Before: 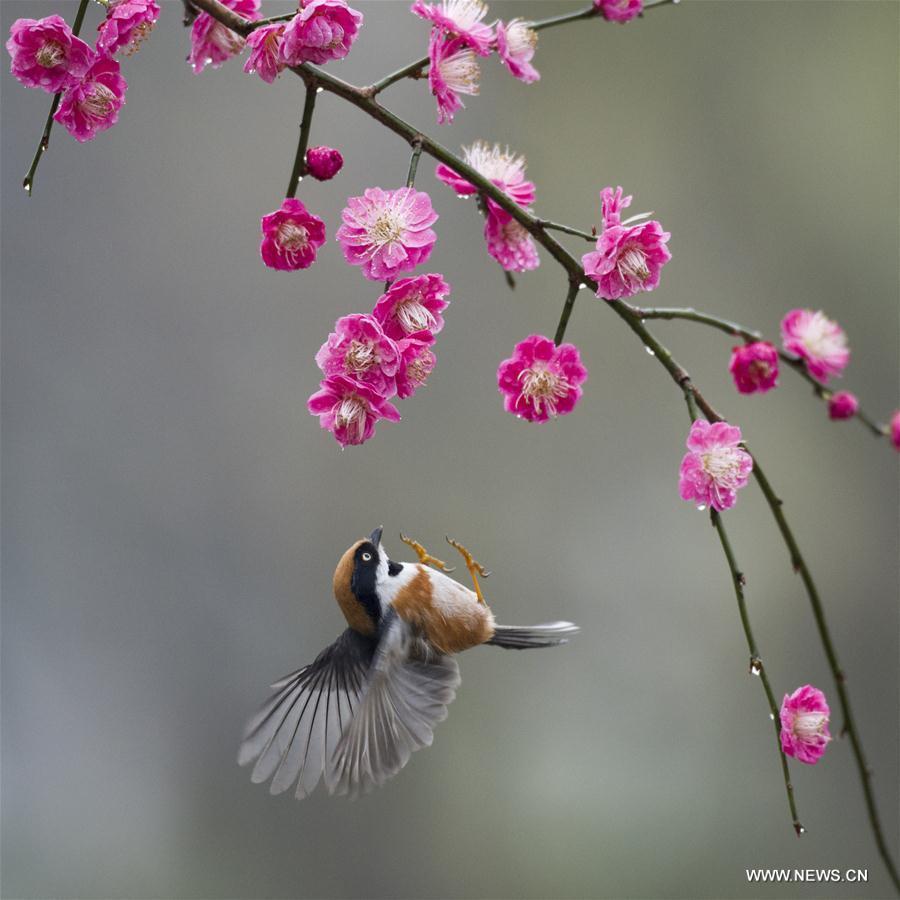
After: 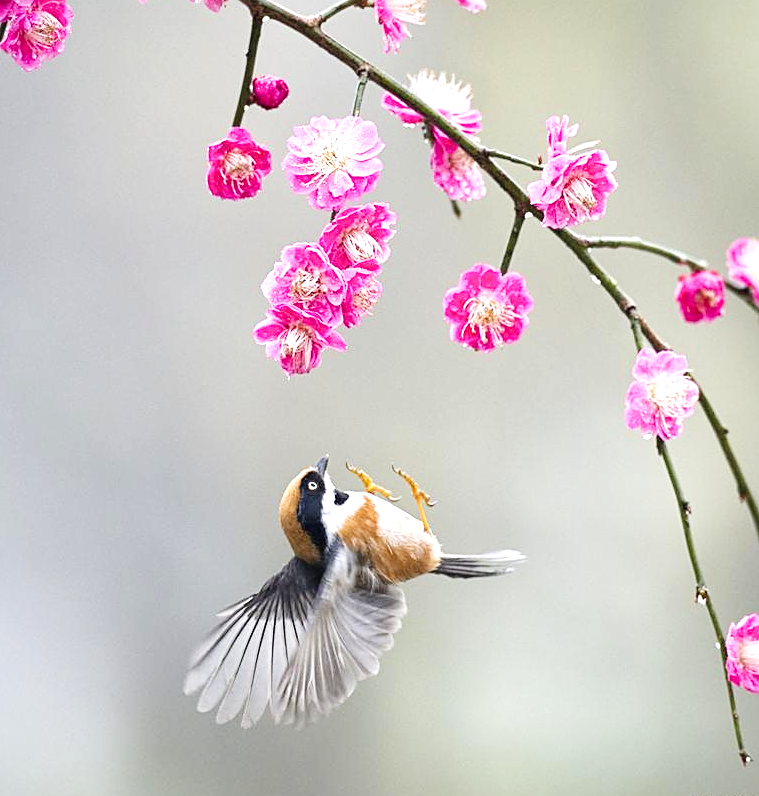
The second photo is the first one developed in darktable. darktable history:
exposure: exposure 0.941 EV, compensate exposure bias true, compensate highlight preservation false
tone curve: curves: ch0 [(0, 0.021) (0.049, 0.044) (0.152, 0.14) (0.328, 0.357) (0.473, 0.529) (0.641, 0.705) (0.868, 0.887) (1, 0.969)]; ch1 [(0, 0) (0.322, 0.328) (0.43, 0.425) (0.474, 0.466) (0.502, 0.503) (0.522, 0.526) (0.564, 0.591) (0.602, 0.632) (0.677, 0.701) (0.859, 0.885) (1, 1)]; ch2 [(0, 0) (0.33, 0.301) (0.447, 0.44) (0.502, 0.505) (0.535, 0.554) (0.565, 0.598) (0.618, 0.629) (1, 1)], preserve colors none
sharpen: on, module defaults
crop: left 6.091%, top 7.957%, right 9.55%, bottom 3.52%
tone equalizer: -8 EV -0.425 EV, -7 EV -0.378 EV, -6 EV -0.3 EV, -5 EV -0.217 EV, -3 EV 0.241 EV, -2 EV 0.304 EV, -1 EV 0.409 EV, +0 EV 0.388 EV
